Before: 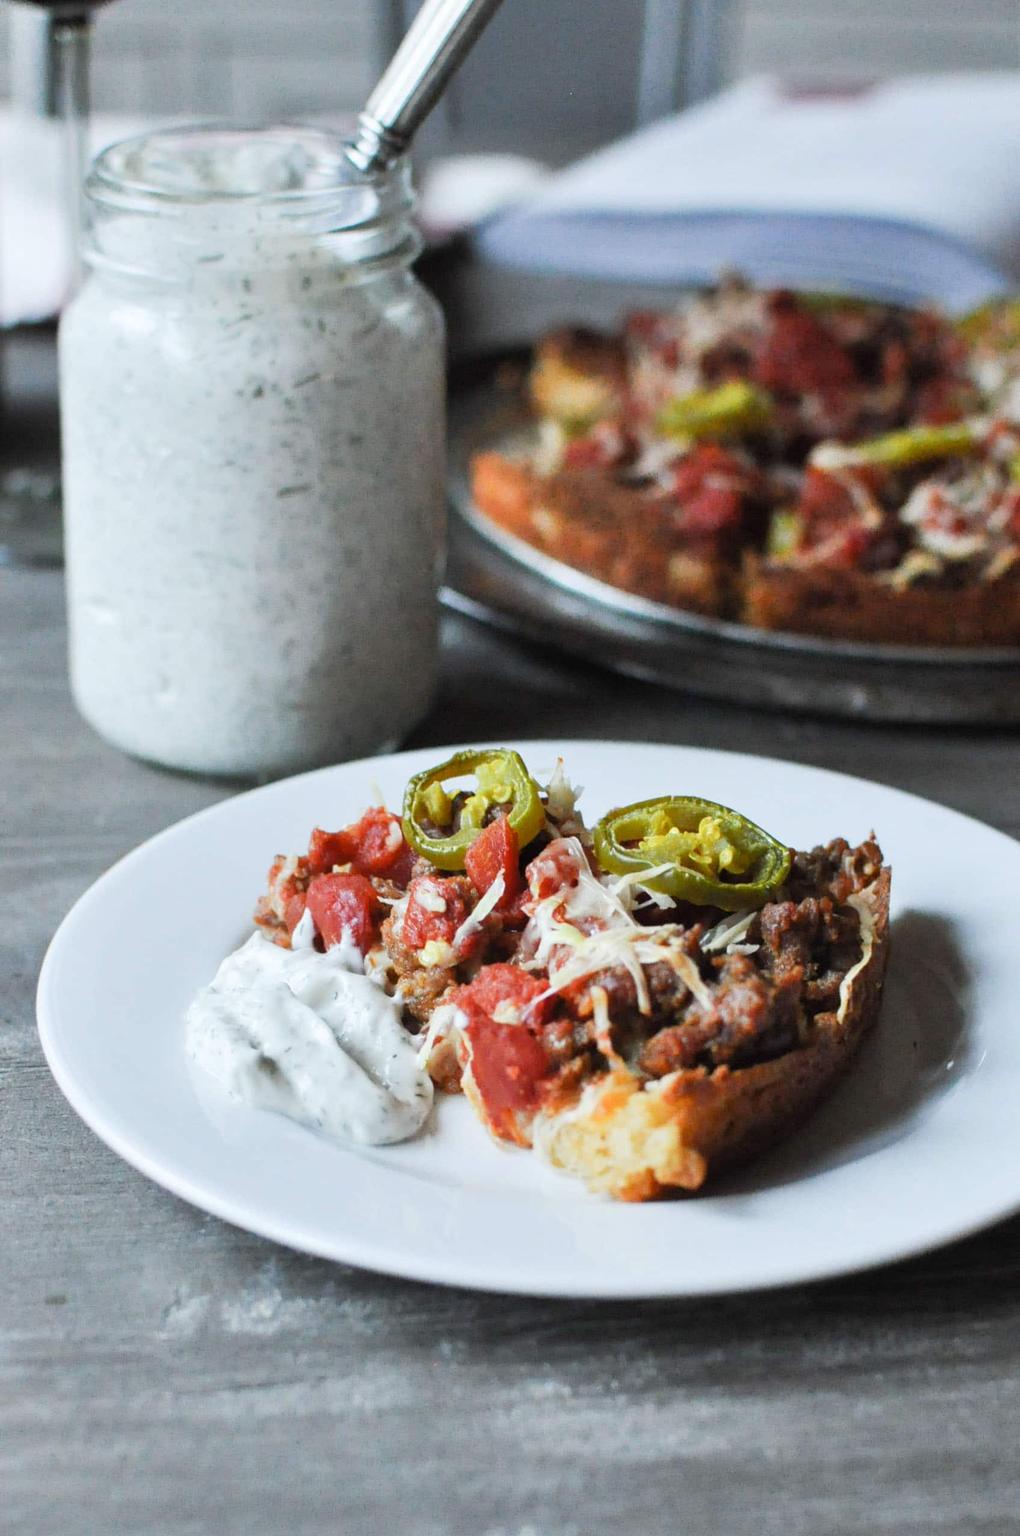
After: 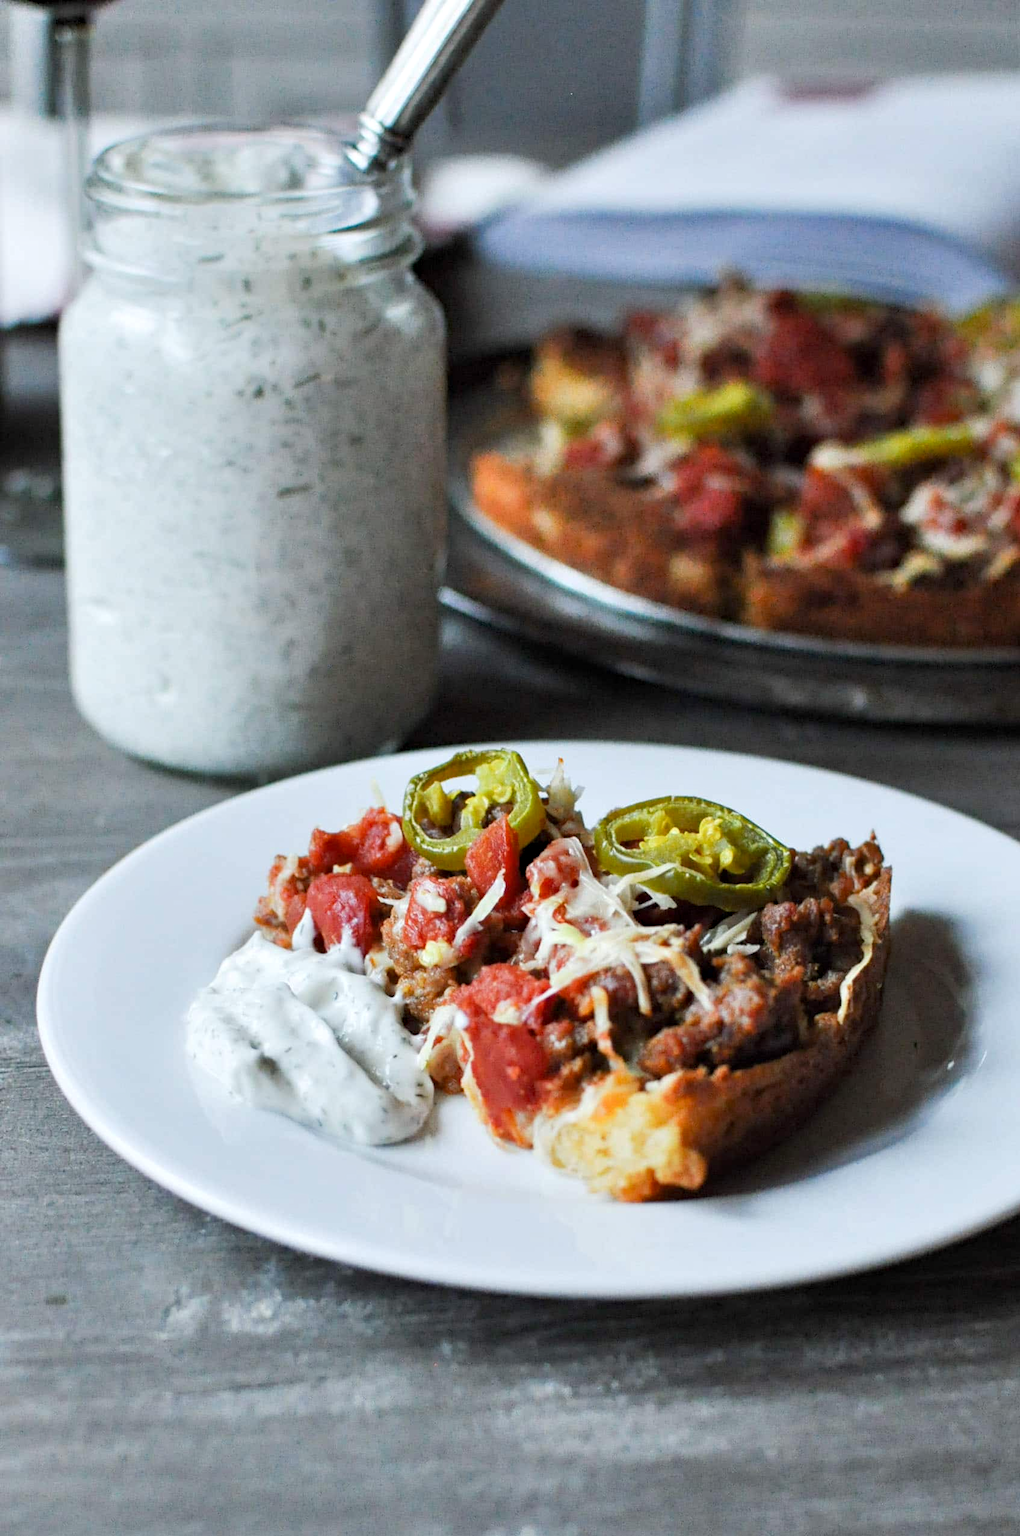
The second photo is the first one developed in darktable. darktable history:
haze removal: adaptive false
contrast equalizer: octaves 7, y [[0.515 ×6], [0.507 ×6], [0.425 ×6], [0 ×6], [0 ×6]]
